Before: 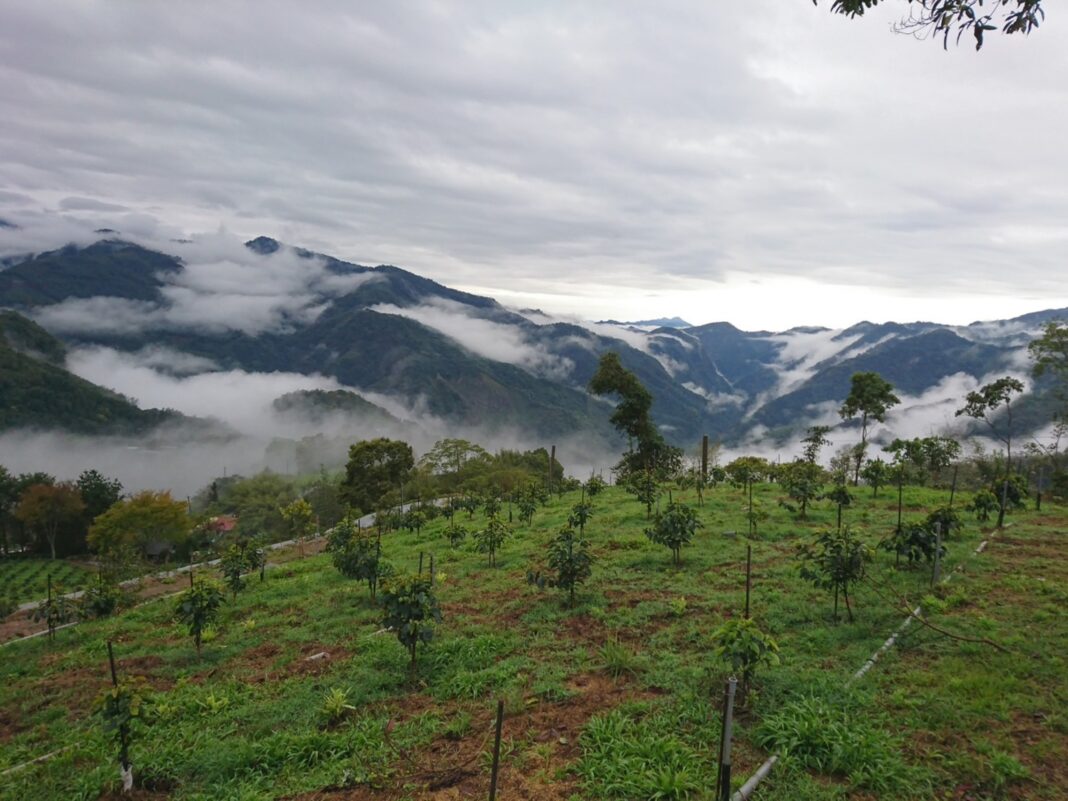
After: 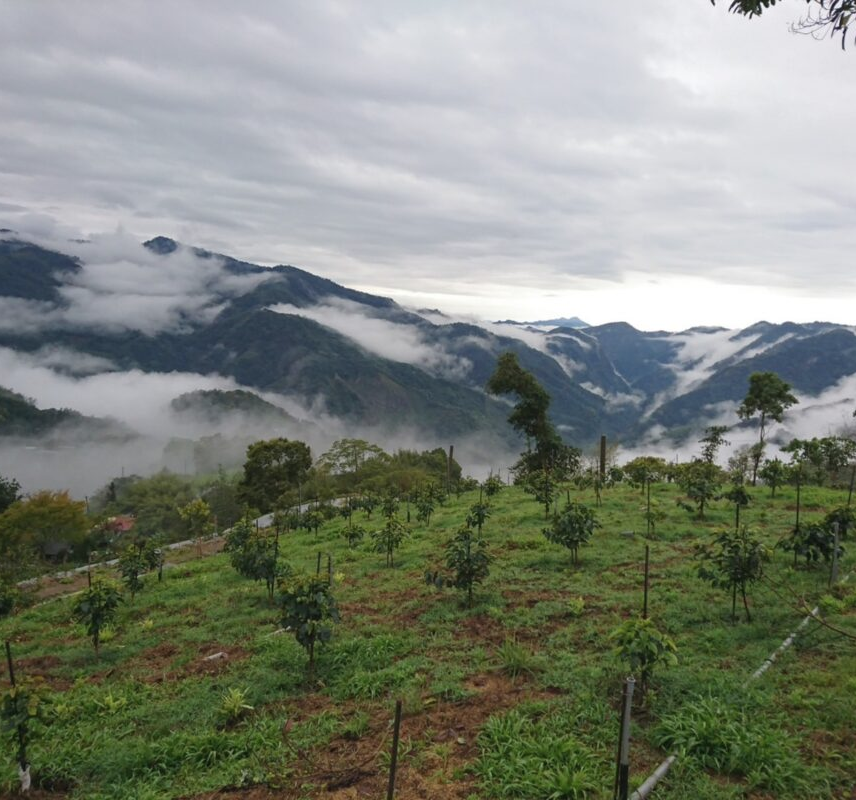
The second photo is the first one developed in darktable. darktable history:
contrast brightness saturation: saturation -0.1
crop and rotate: left 9.597%, right 10.195%
